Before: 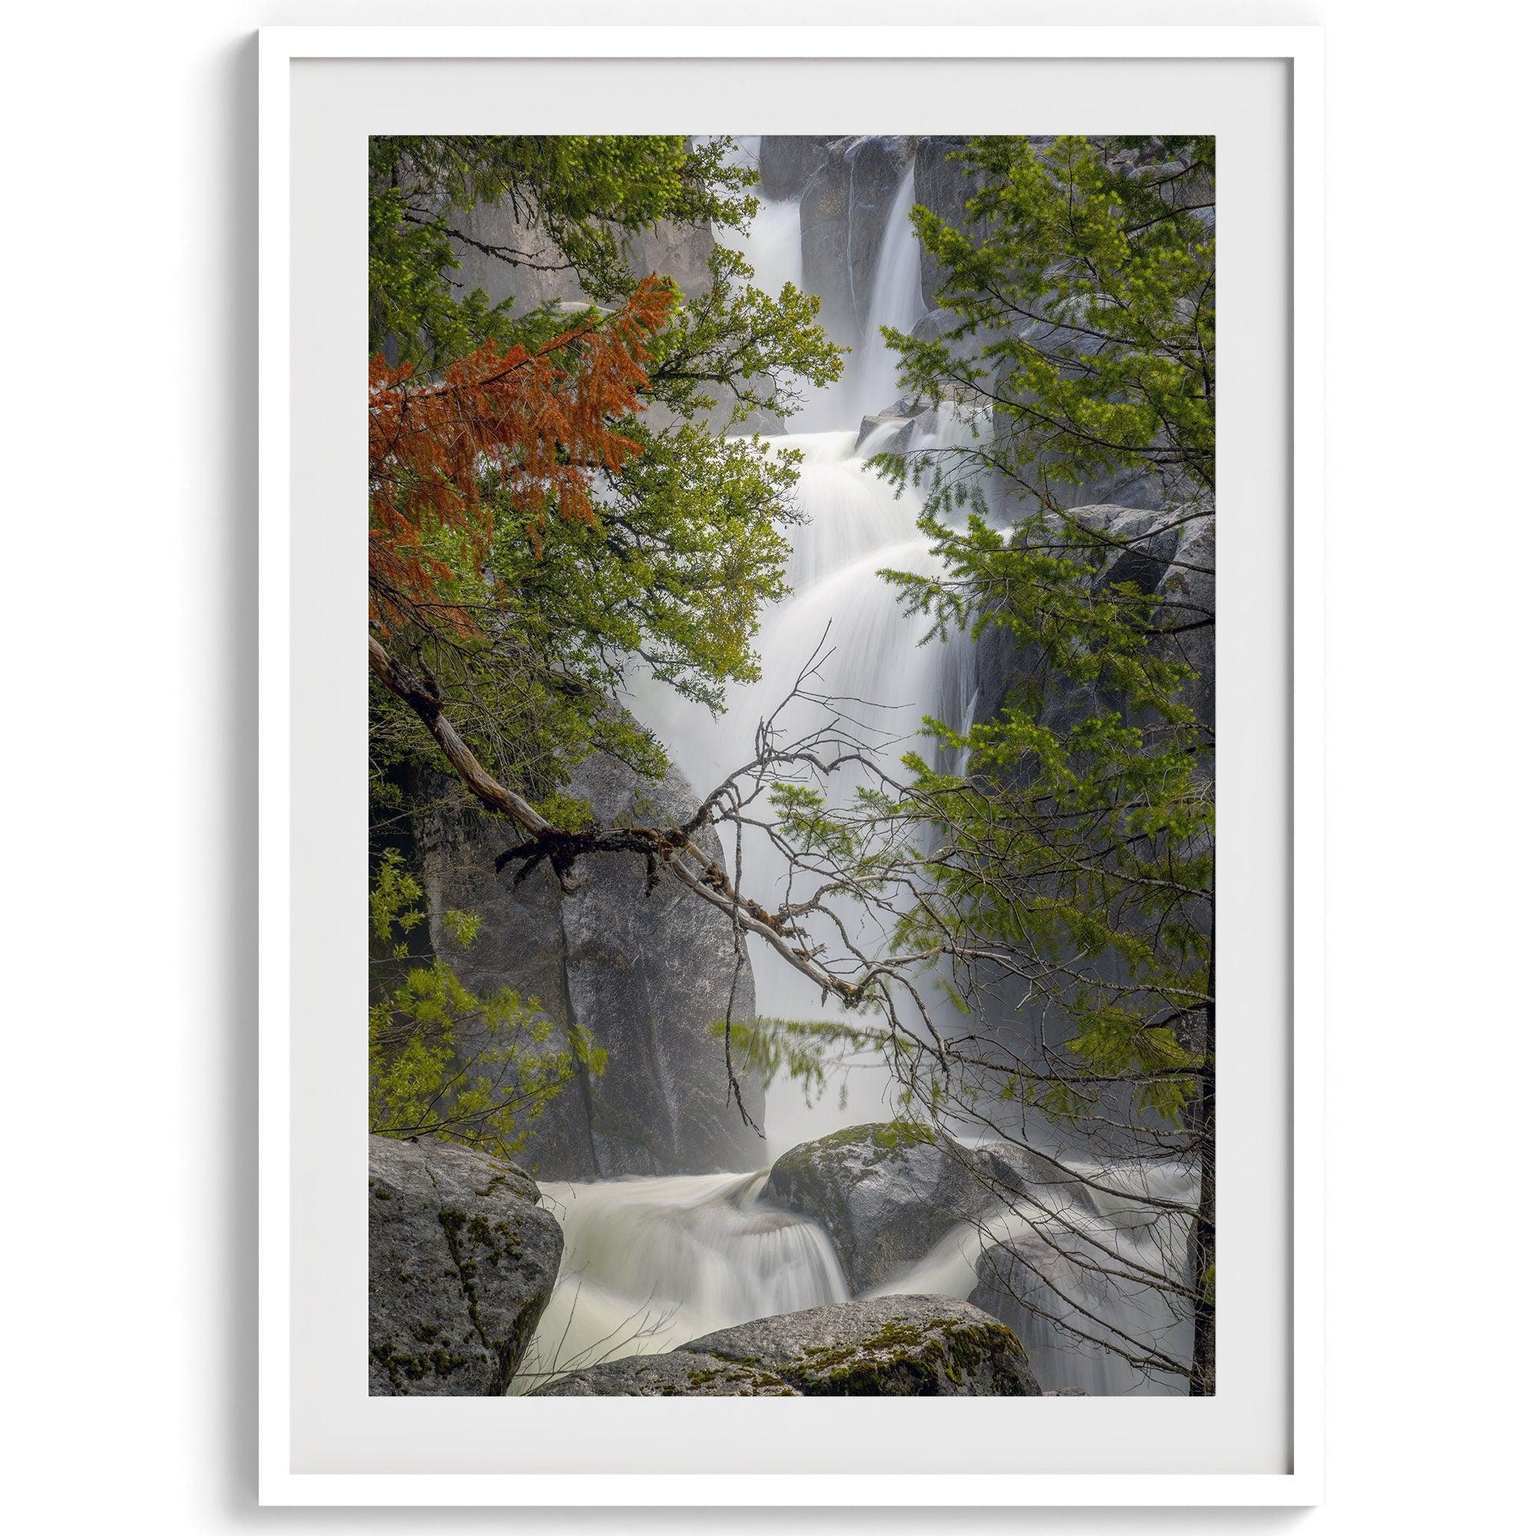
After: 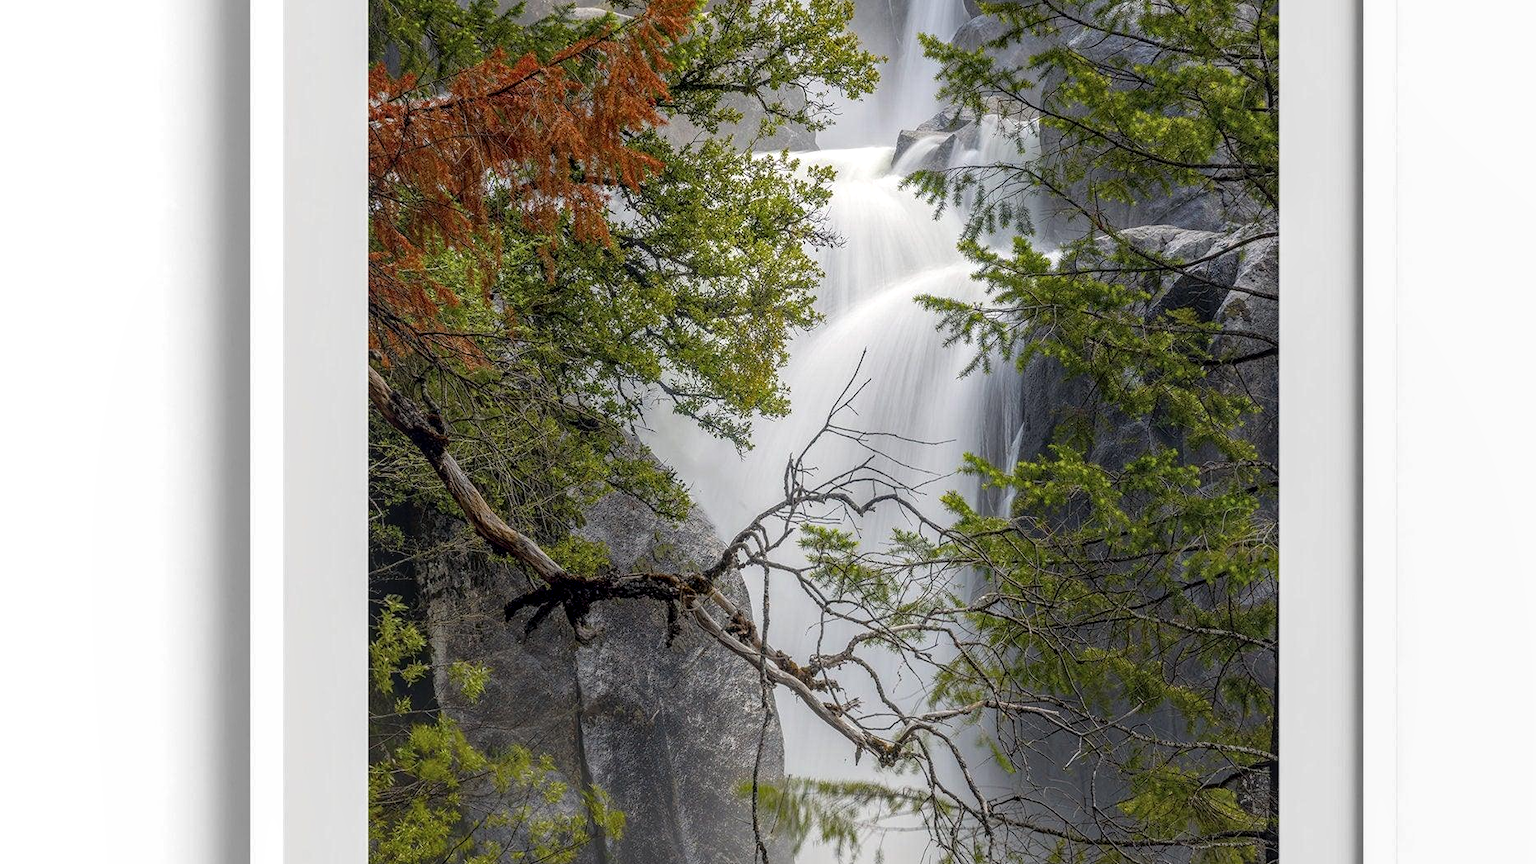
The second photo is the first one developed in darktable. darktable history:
local contrast: detail 130%
levels: mode automatic, gray 50.8%
crop: left 1.744%, top 19.225%, right 5.069%, bottom 28.357%
haze removal: compatibility mode true, adaptive false
